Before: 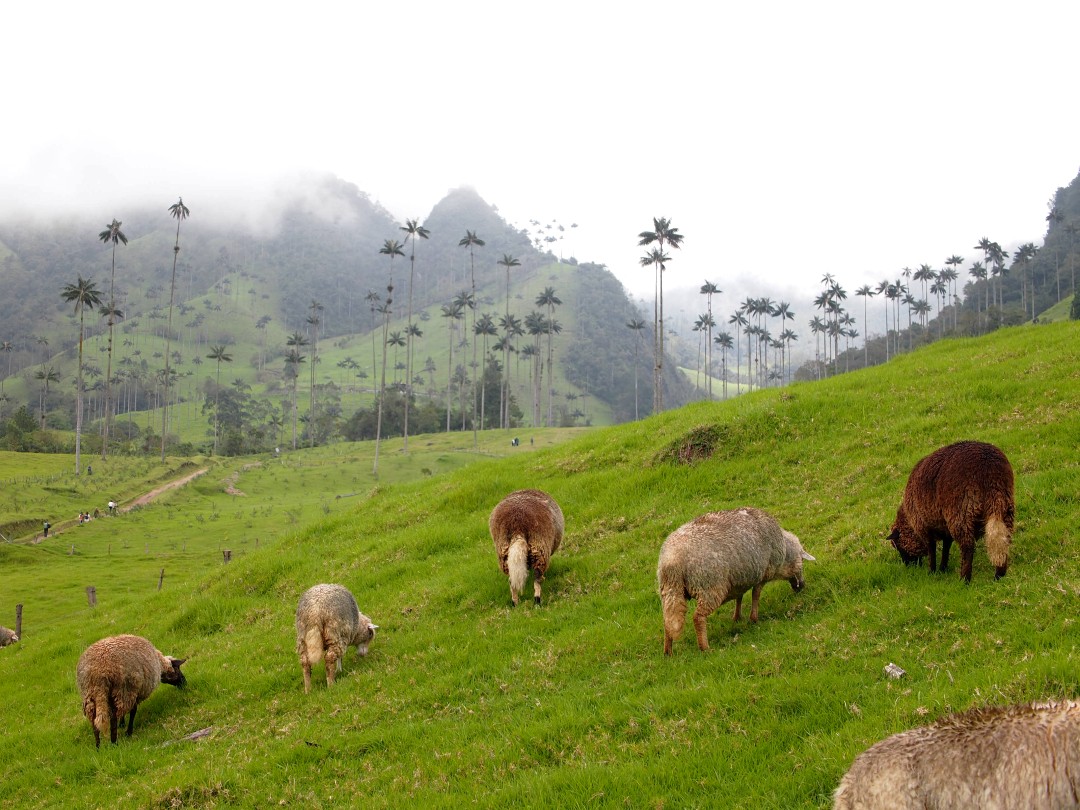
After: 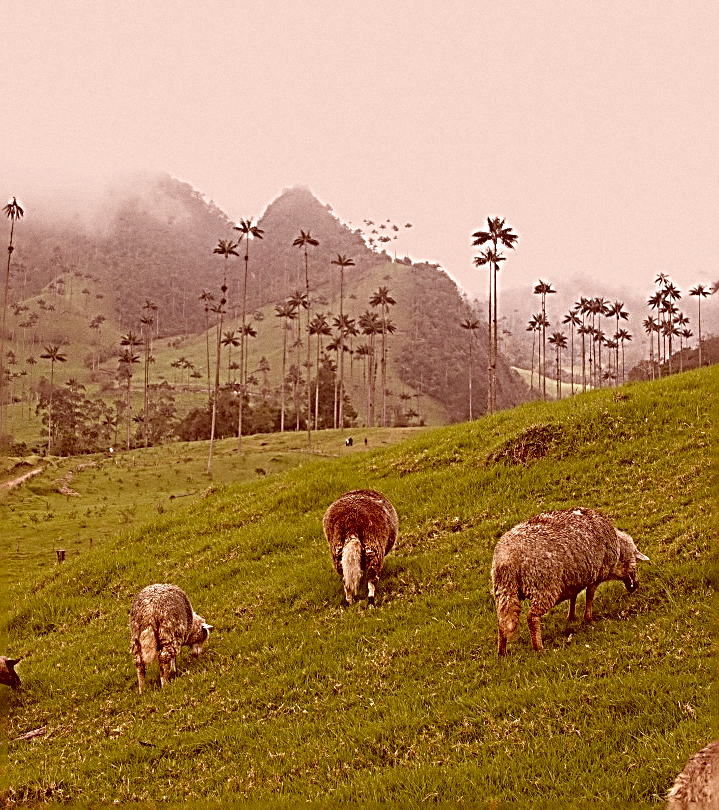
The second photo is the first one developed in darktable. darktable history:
grain: on, module defaults
sharpen: radius 3.158, amount 1.731
crop: left 15.419%, right 17.914%
local contrast: highlights 100%, shadows 100%, detail 120%, midtone range 0.2
exposure: exposure -0.462 EV, compensate highlight preservation false
color correction: highlights a* 9.03, highlights b* 8.71, shadows a* 40, shadows b* 40, saturation 0.8
